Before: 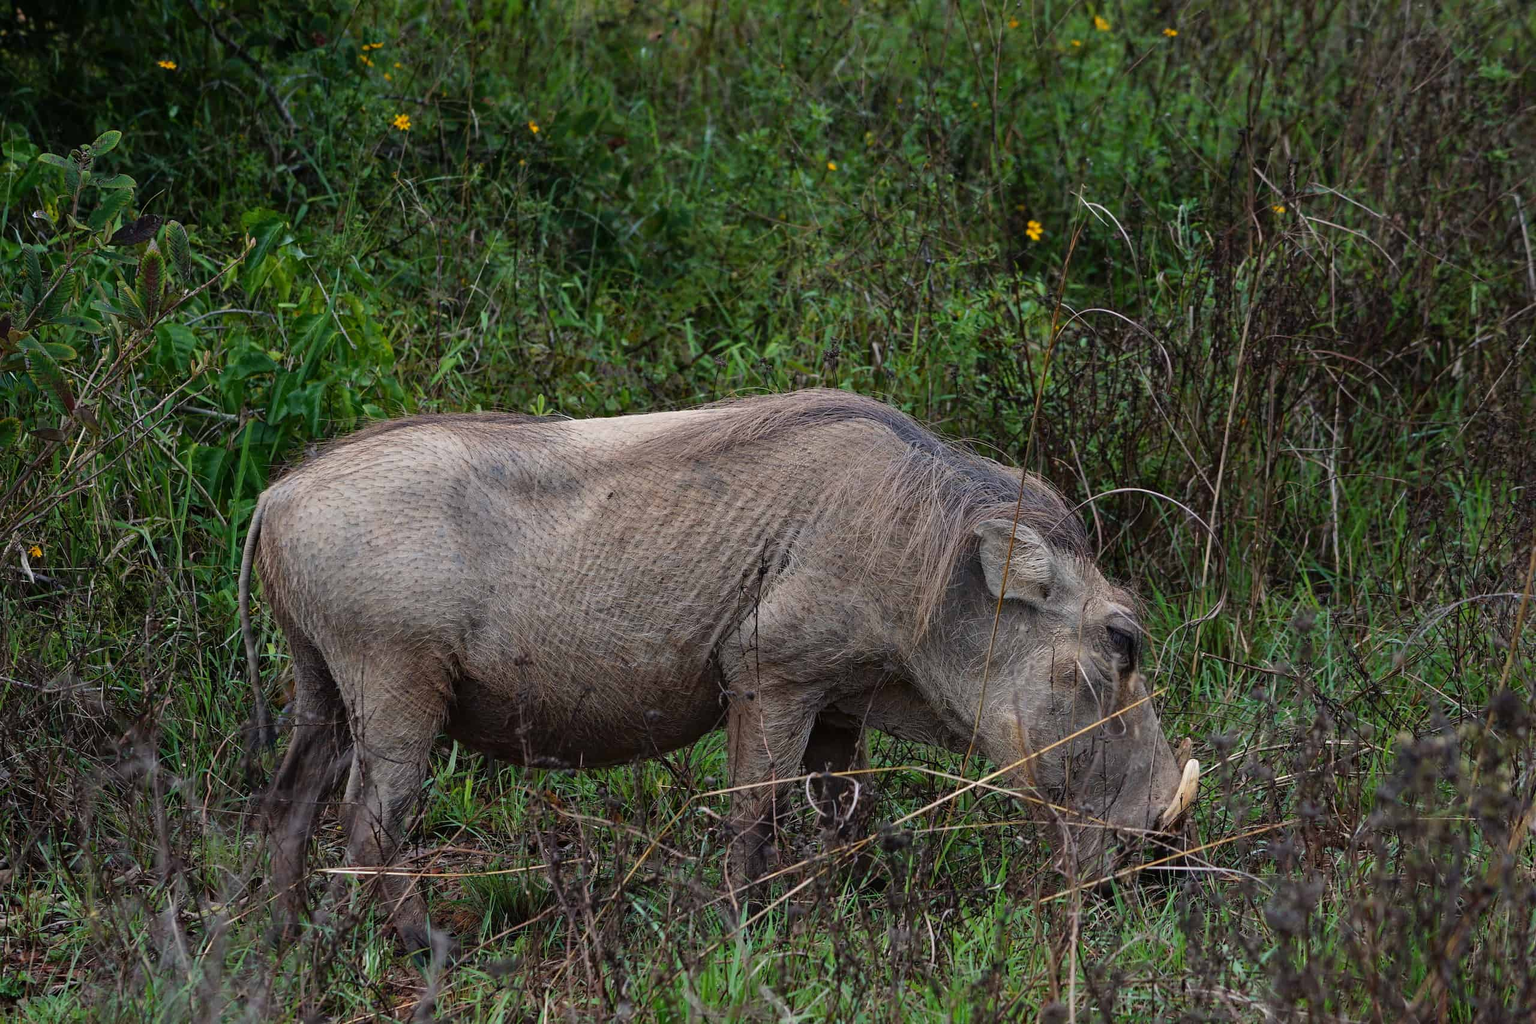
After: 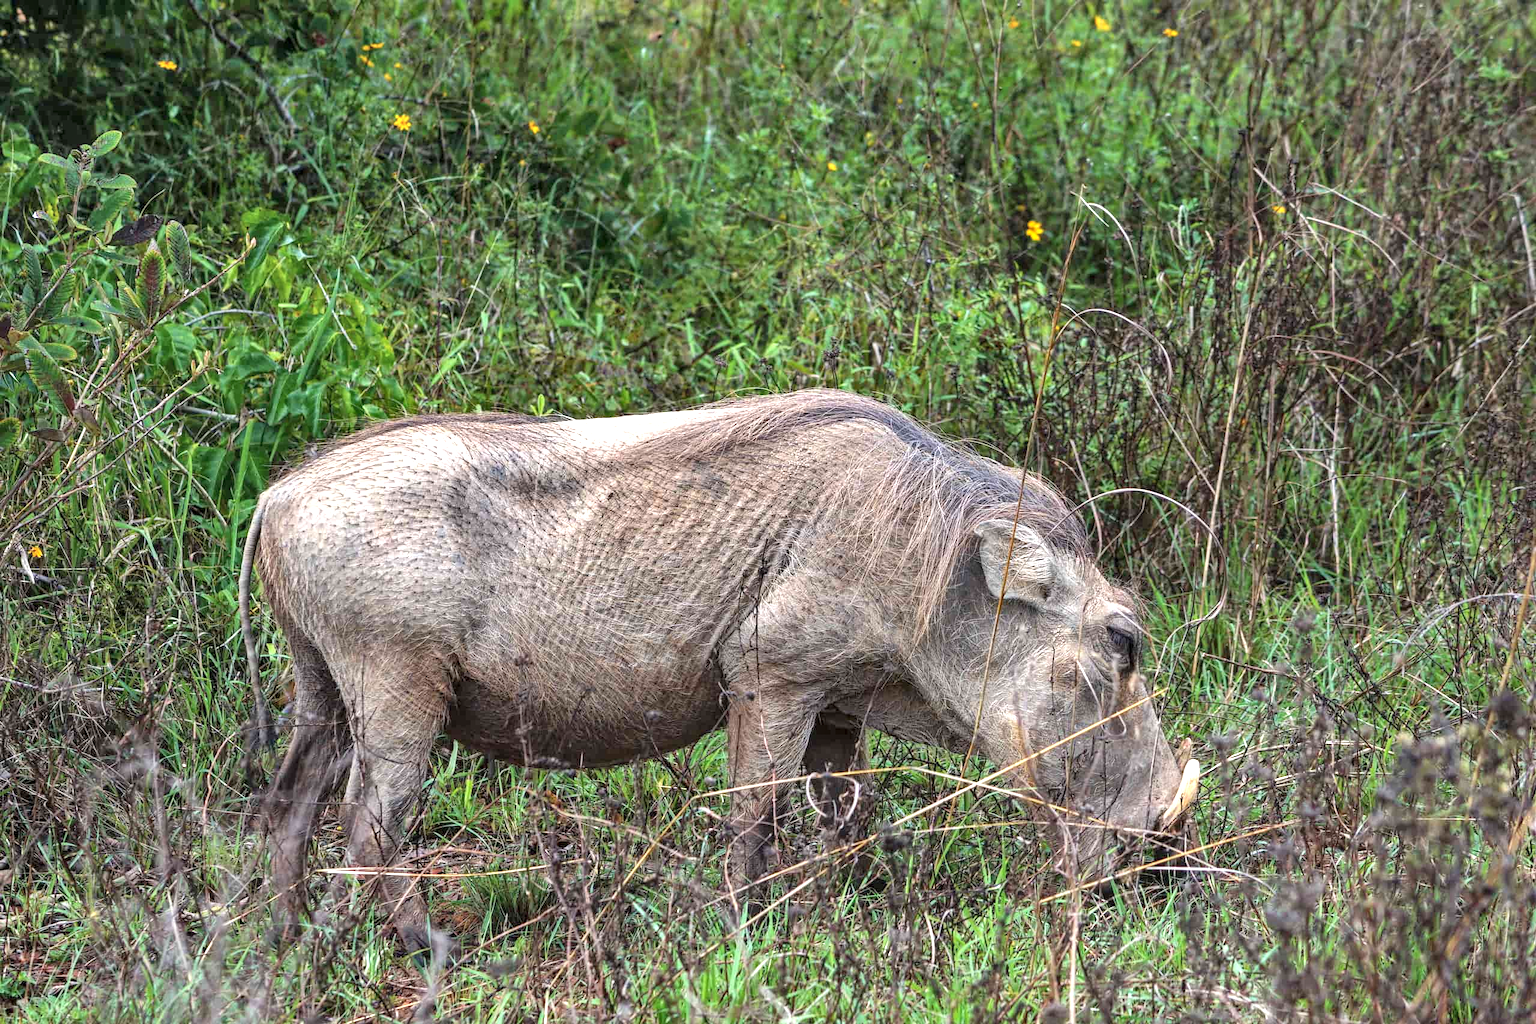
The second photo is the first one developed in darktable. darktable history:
local contrast: detail 130%
exposure: exposure 1.206 EV, compensate exposure bias true, compensate highlight preservation false
contrast brightness saturation: brightness 0.128
shadows and highlights: radius 101.82, shadows 50.63, highlights -65.51, soften with gaussian
